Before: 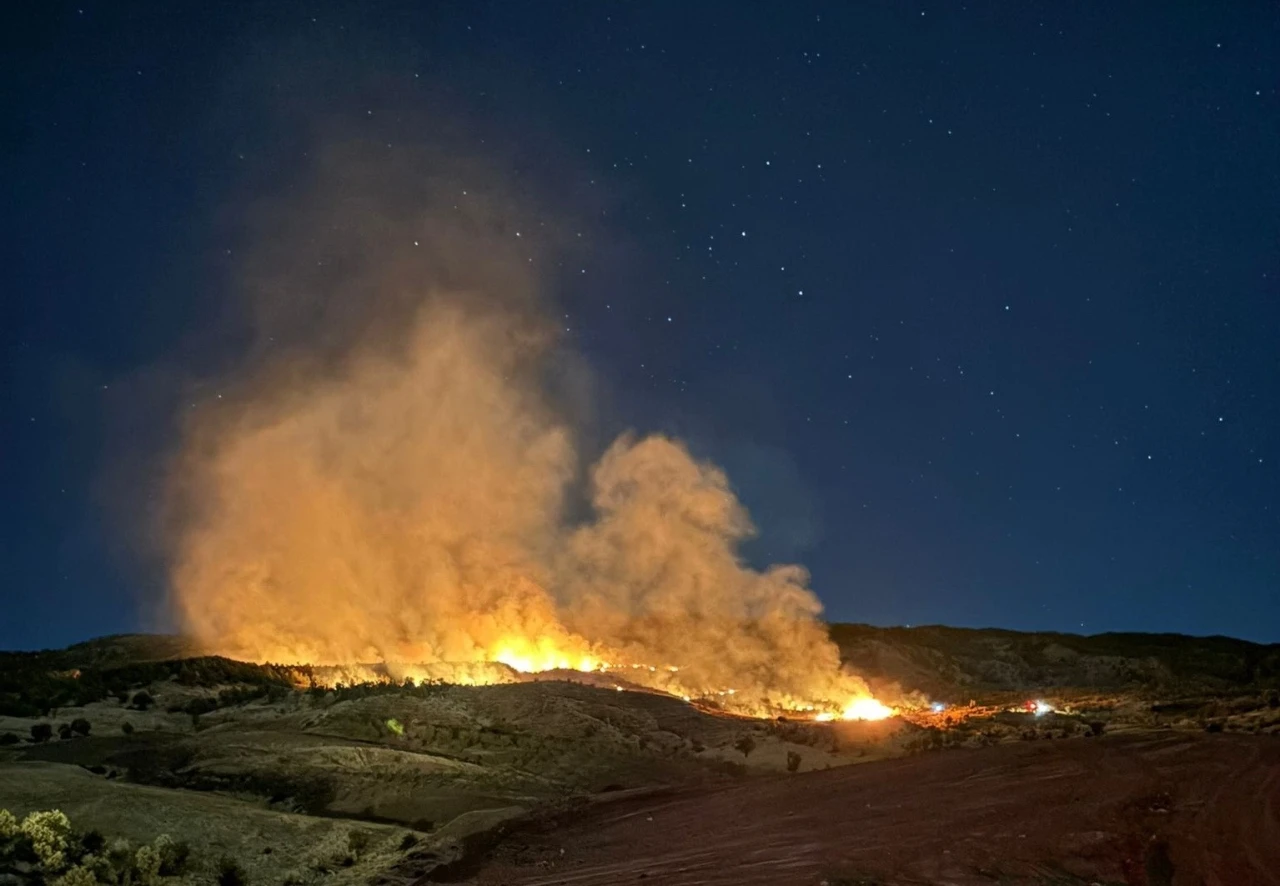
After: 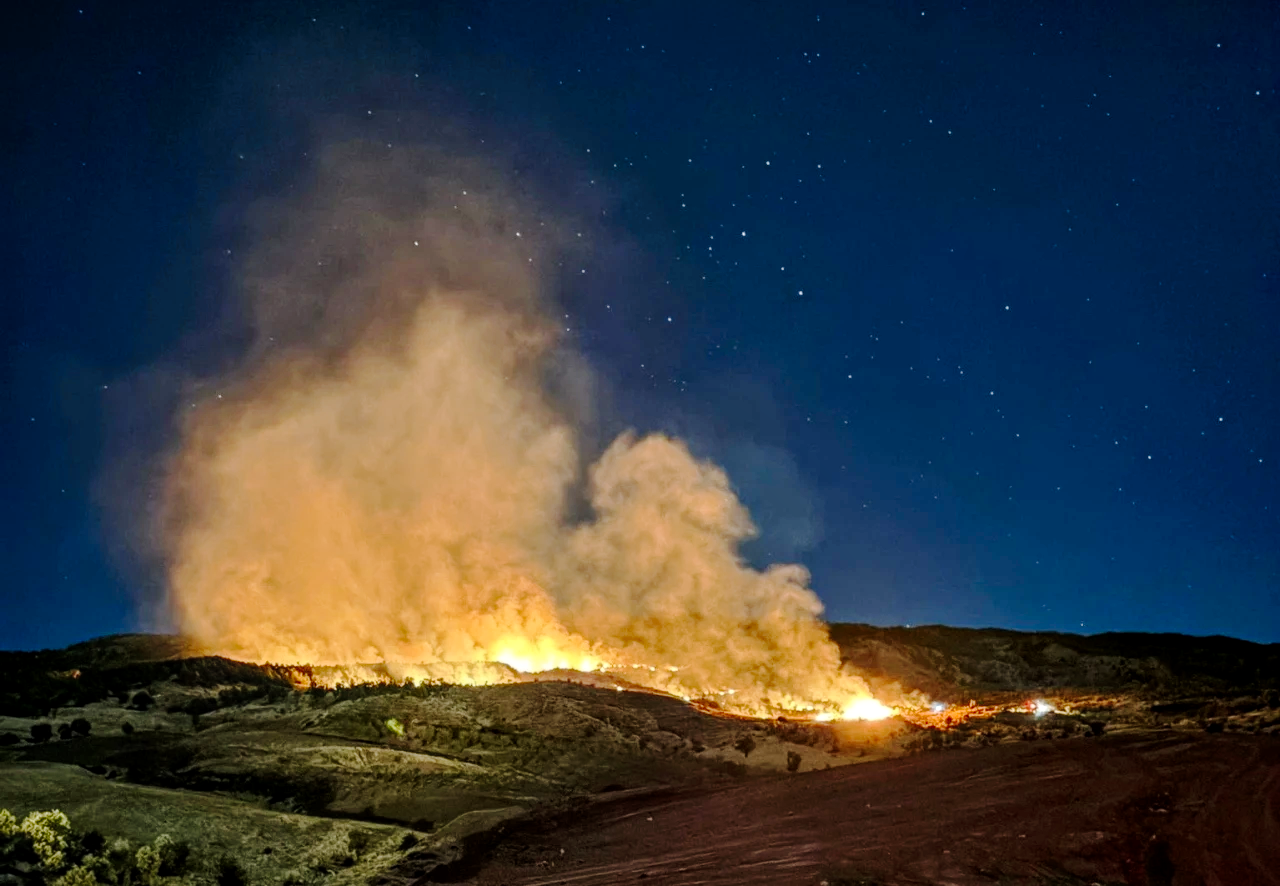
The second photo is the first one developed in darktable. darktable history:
local contrast: on, module defaults
tone curve: curves: ch0 [(0, 0) (0.003, 0.002) (0.011, 0.008) (0.025, 0.016) (0.044, 0.026) (0.069, 0.04) (0.1, 0.061) (0.136, 0.104) (0.177, 0.15) (0.224, 0.22) (0.277, 0.307) (0.335, 0.399) (0.399, 0.492) (0.468, 0.575) (0.543, 0.638) (0.623, 0.701) (0.709, 0.778) (0.801, 0.85) (0.898, 0.934) (1, 1)], preserve colors none
